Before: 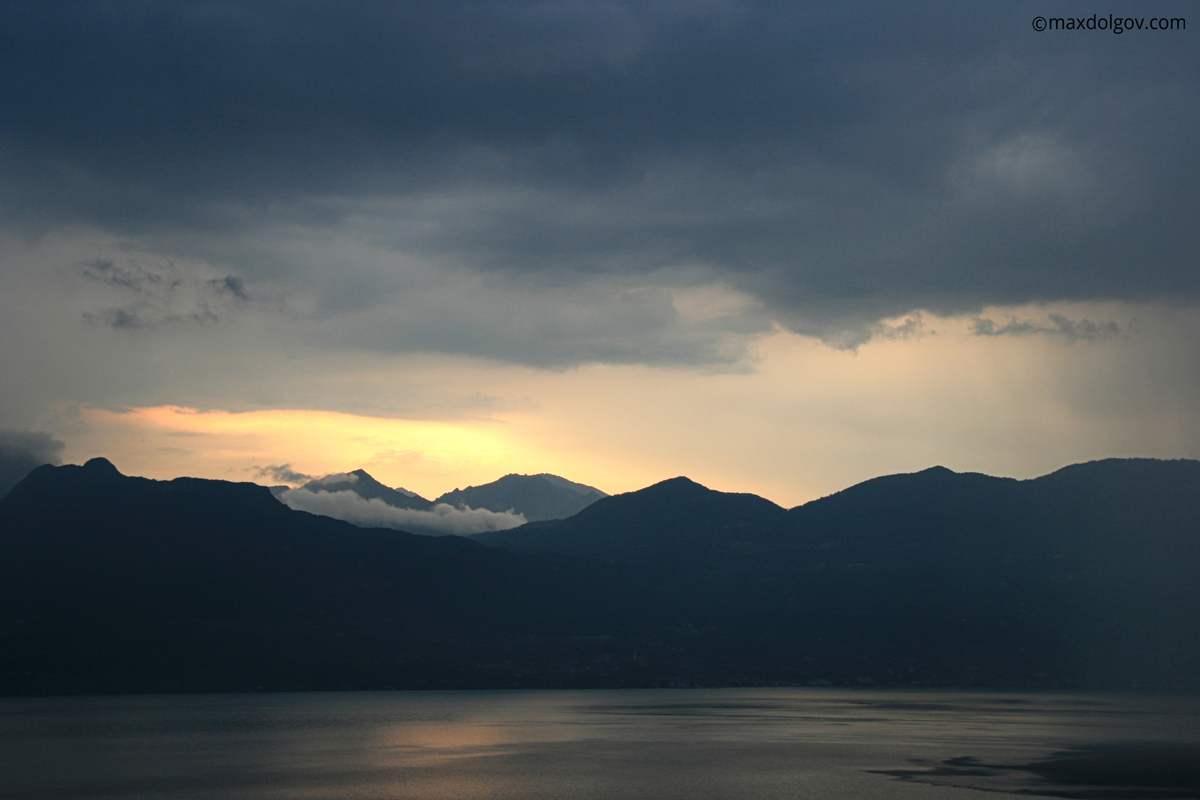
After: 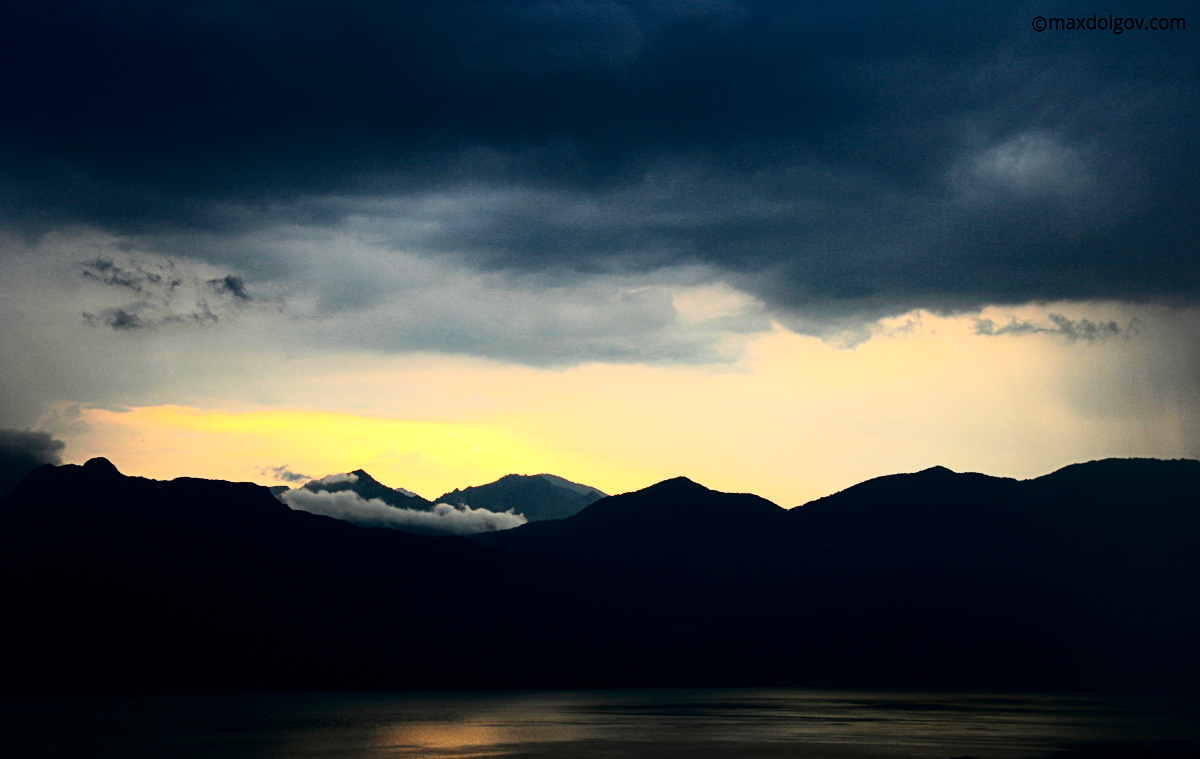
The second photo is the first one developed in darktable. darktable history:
color balance rgb: perceptual saturation grading › global saturation 25%, global vibrance 20%
rgb curve: curves: ch0 [(0, 0) (0.21, 0.15) (0.24, 0.21) (0.5, 0.75) (0.75, 0.96) (0.89, 0.99) (1, 1)]; ch1 [(0, 0.02) (0.21, 0.13) (0.25, 0.2) (0.5, 0.67) (0.75, 0.9) (0.89, 0.97) (1, 1)]; ch2 [(0, 0.02) (0.21, 0.13) (0.25, 0.2) (0.5, 0.67) (0.75, 0.9) (0.89, 0.97) (1, 1)], compensate middle gray true
contrast brightness saturation: brightness -0.52
crop and rotate: top 0%, bottom 5.097%
